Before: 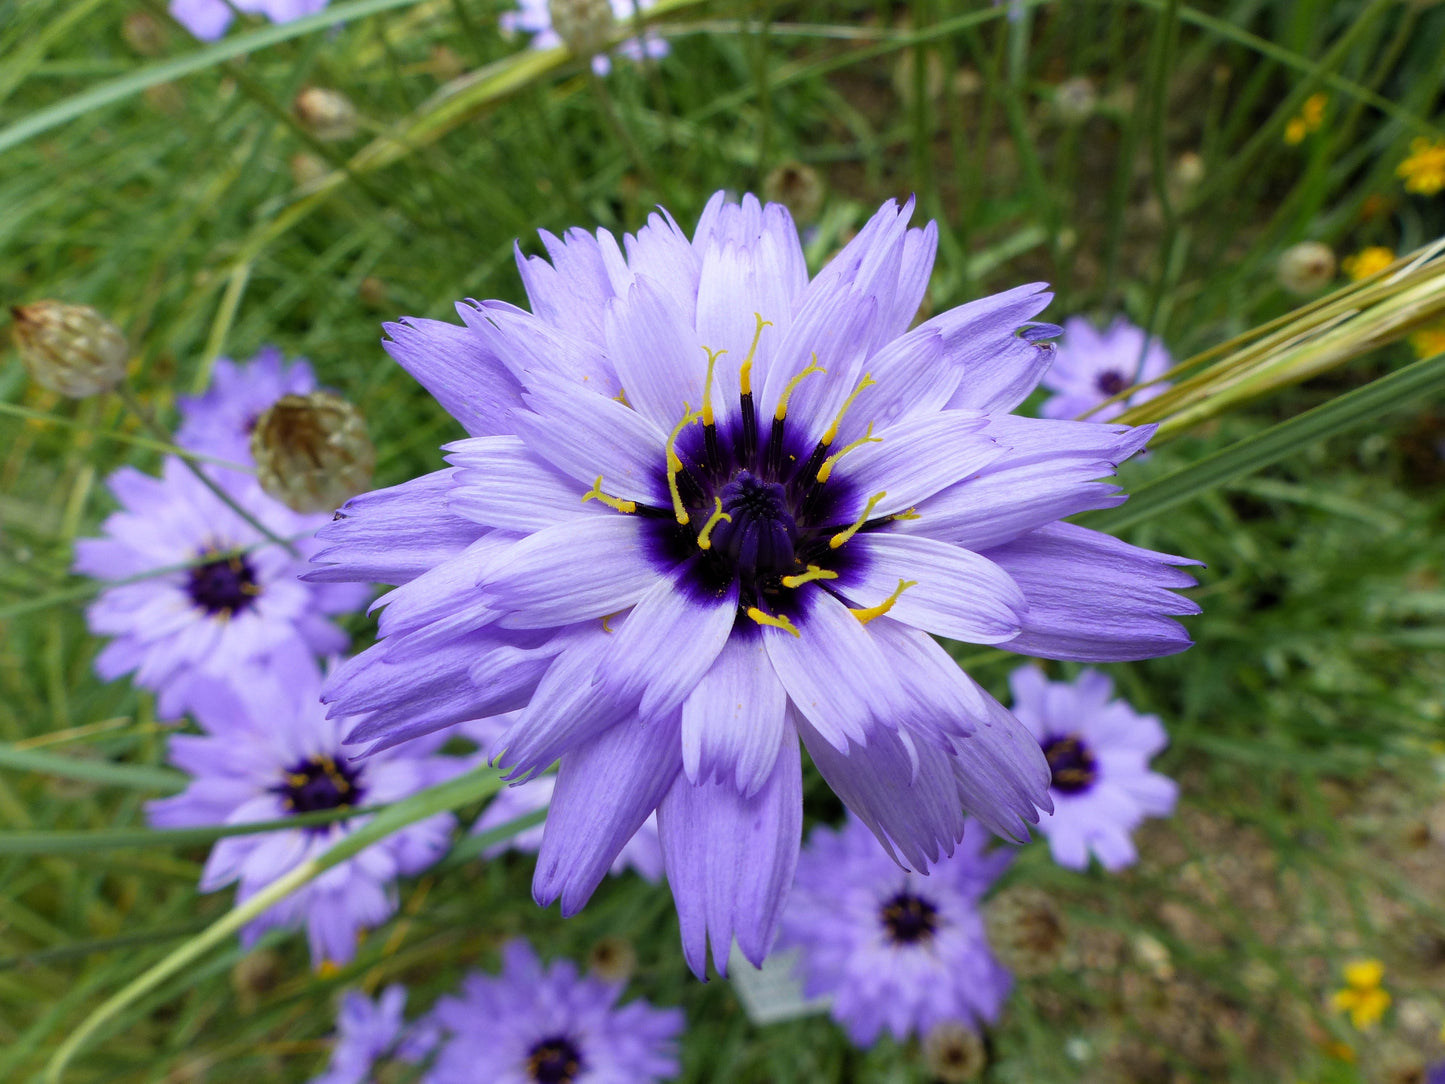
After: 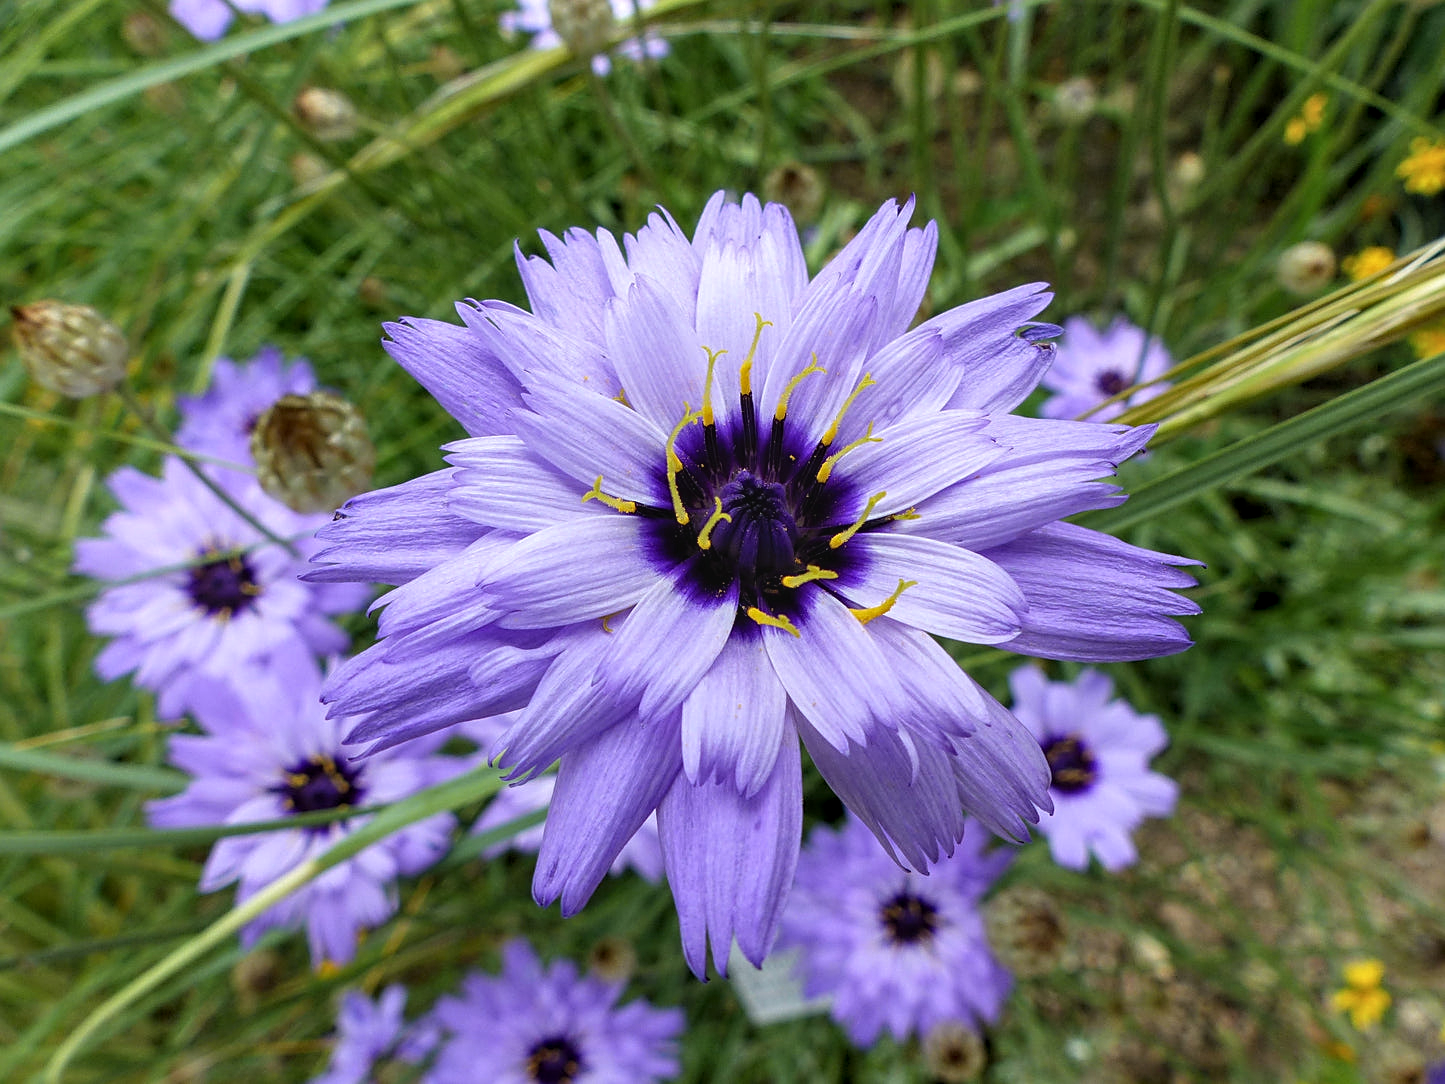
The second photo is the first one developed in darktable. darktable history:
exposure: compensate highlight preservation false
shadows and highlights: shadows 48.16, highlights -41.13, soften with gaussian
tone curve: color space Lab, independent channels, preserve colors none
local contrast: on, module defaults
sharpen: on, module defaults
